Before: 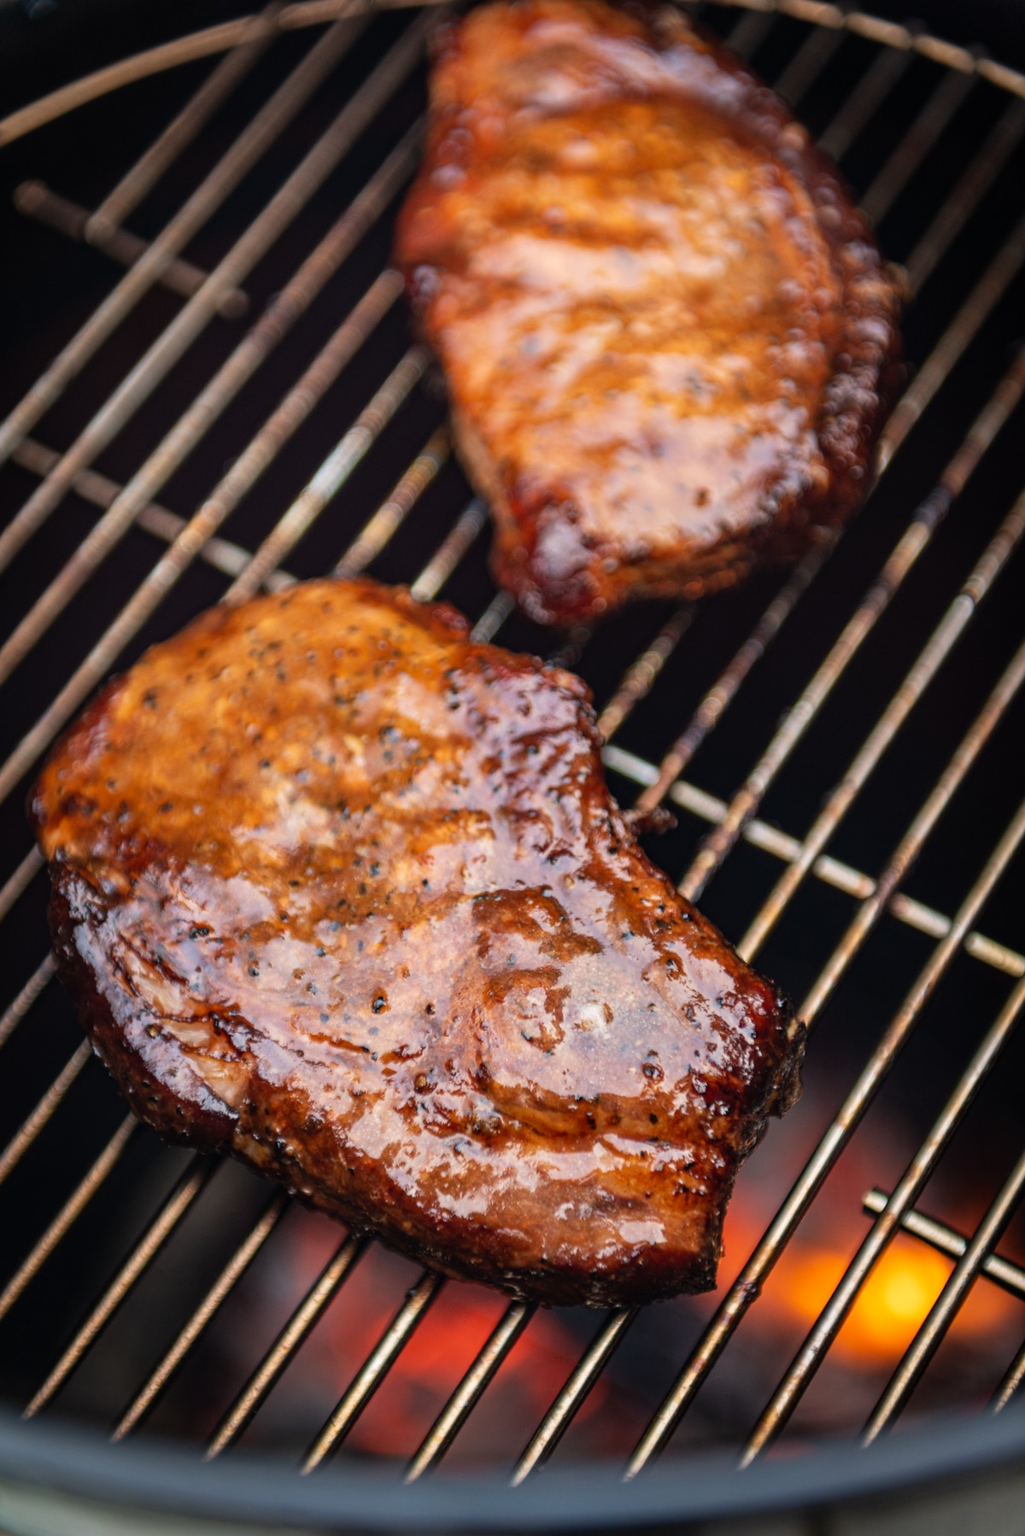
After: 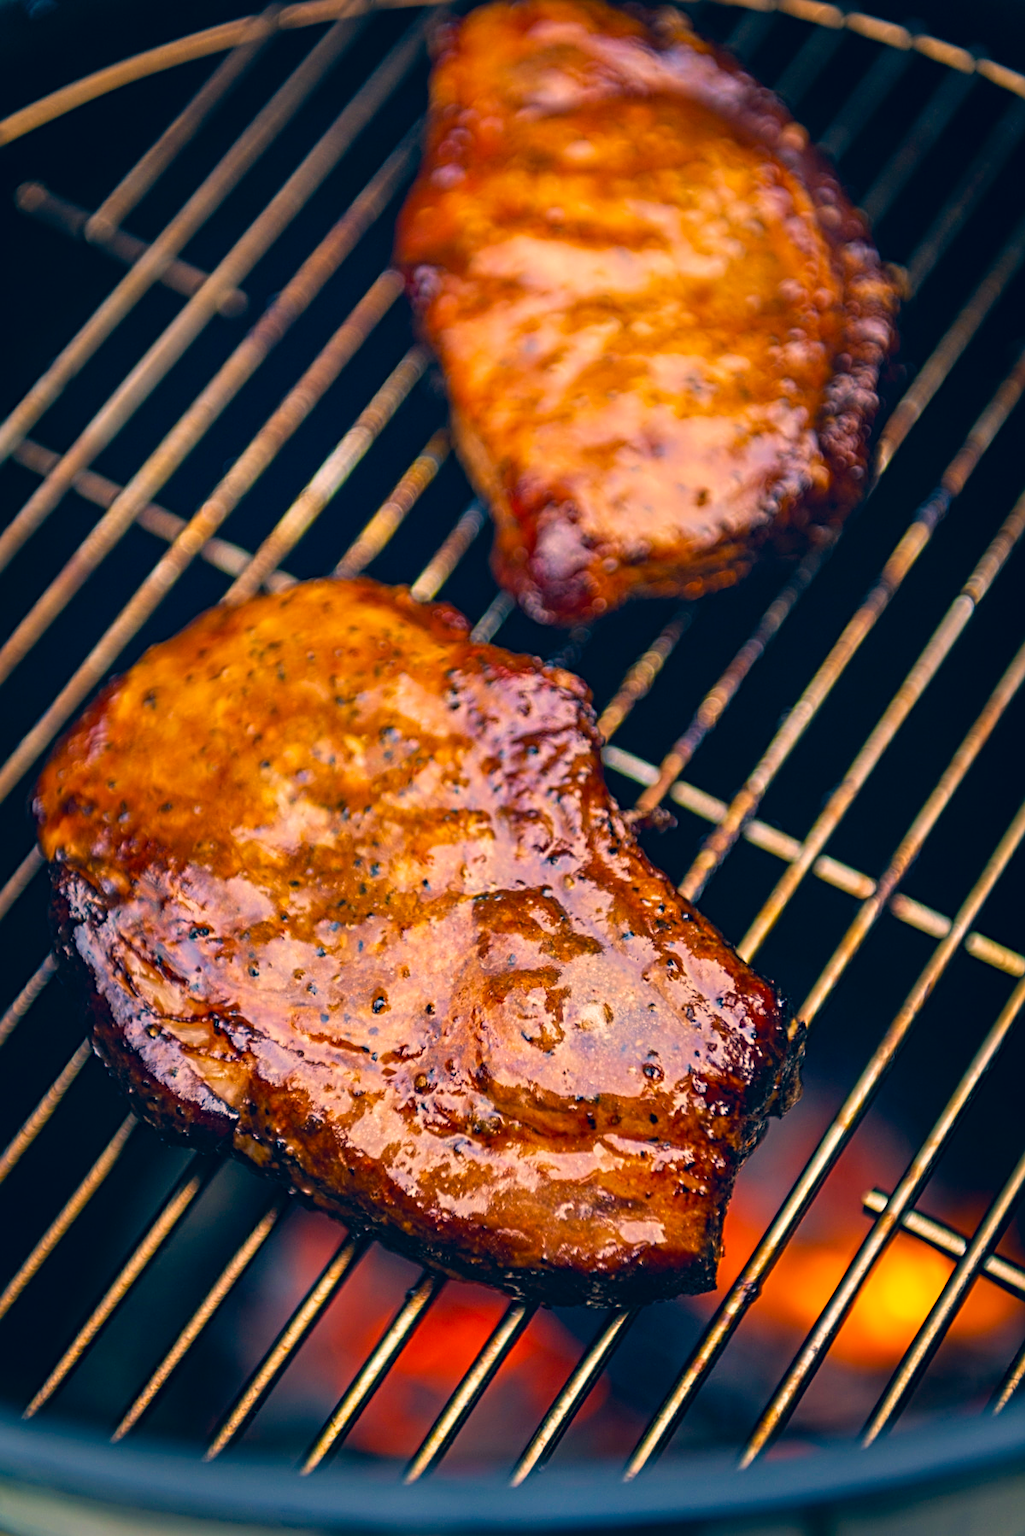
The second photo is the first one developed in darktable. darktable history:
color correction: highlights a* 10.29, highlights b* 14.17, shadows a* -10.01, shadows b* -14.93
shadows and highlights: shadows 19.93, highlights -19.35, soften with gaussian
velvia: strength 50.65%, mid-tones bias 0.518
sharpen: radius 3.097
